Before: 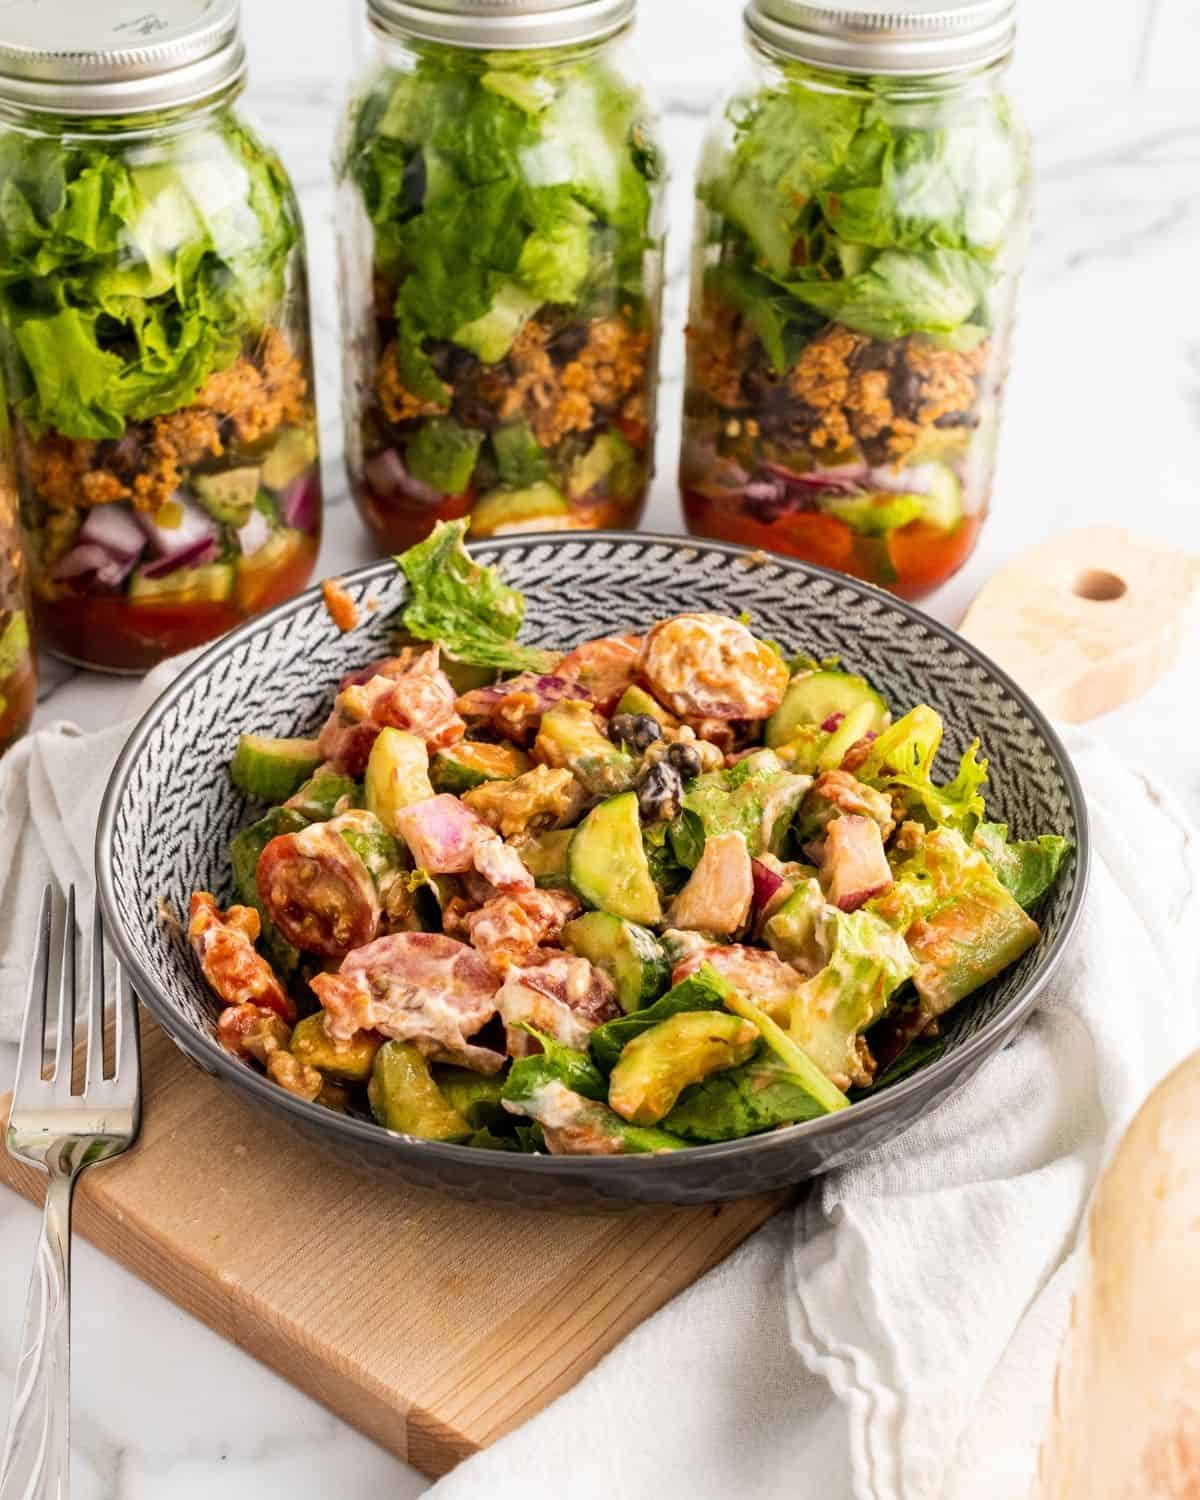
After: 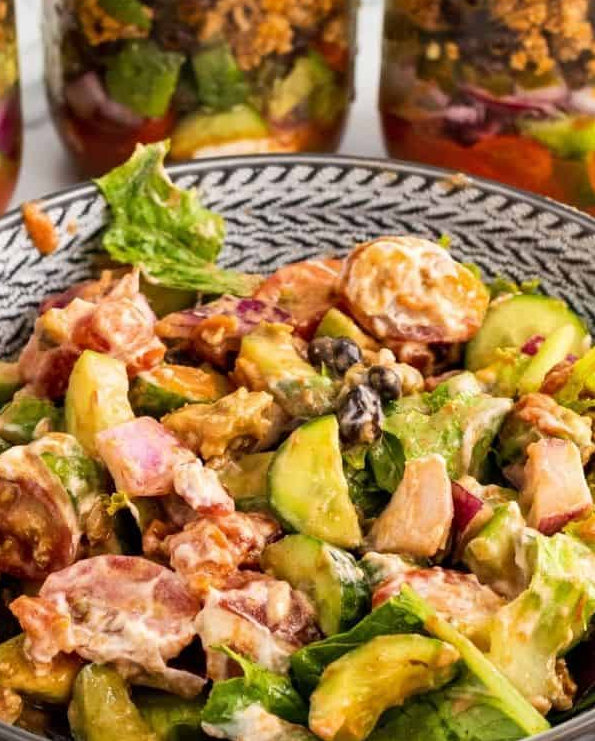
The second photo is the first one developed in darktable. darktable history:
crop: left 25.063%, top 25.158%, right 25.316%, bottom 25.413%
